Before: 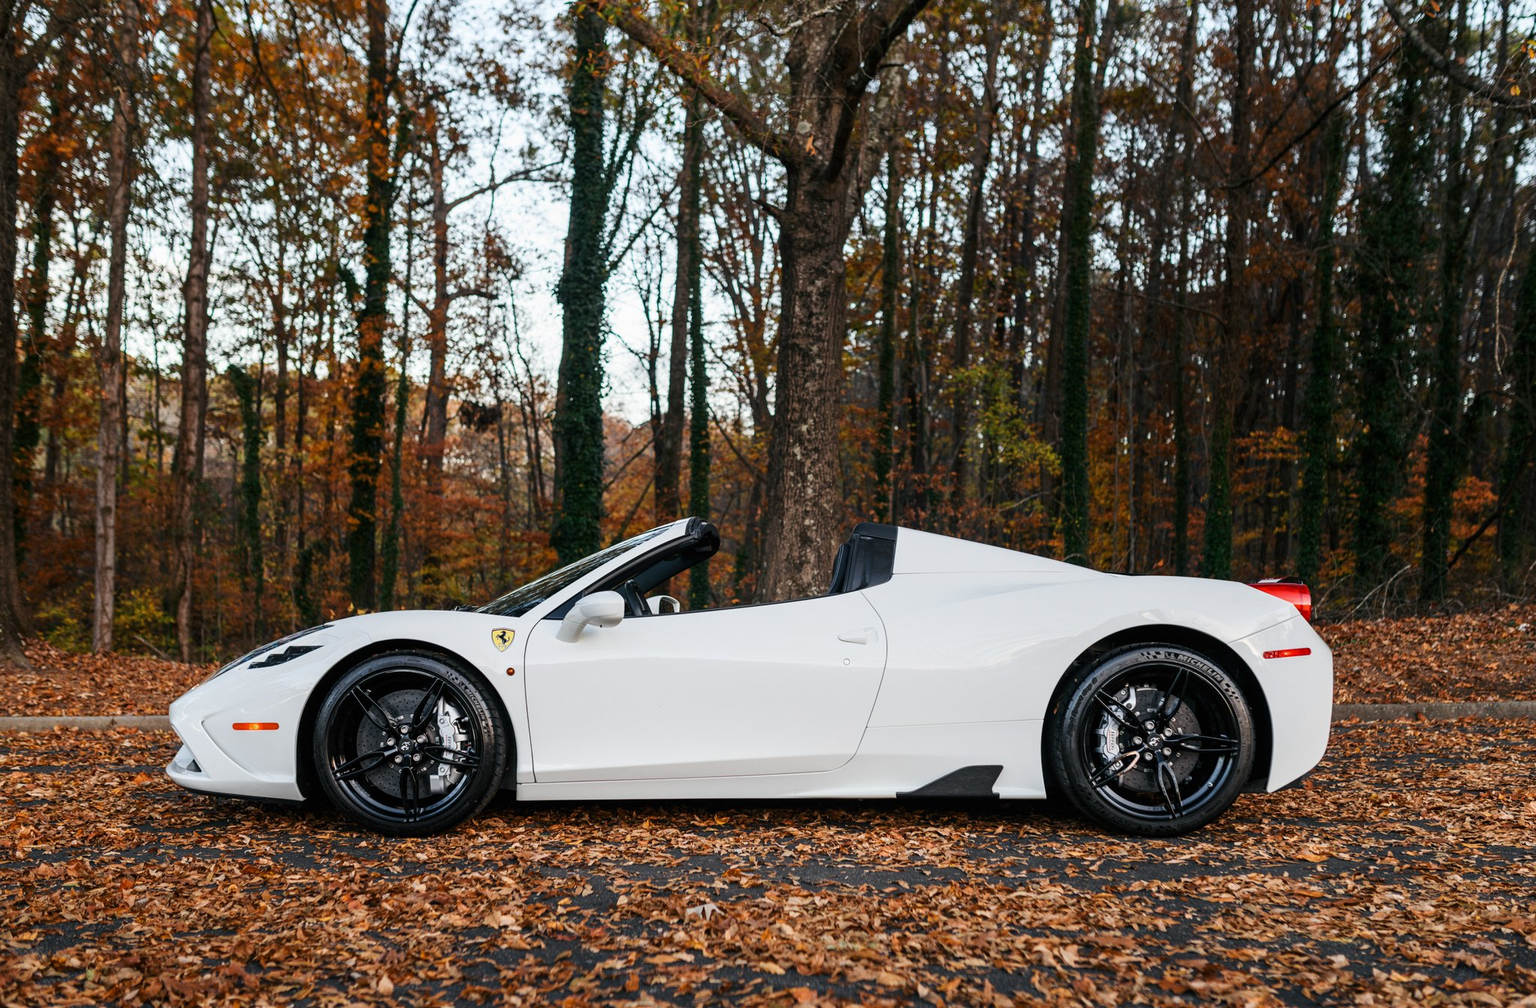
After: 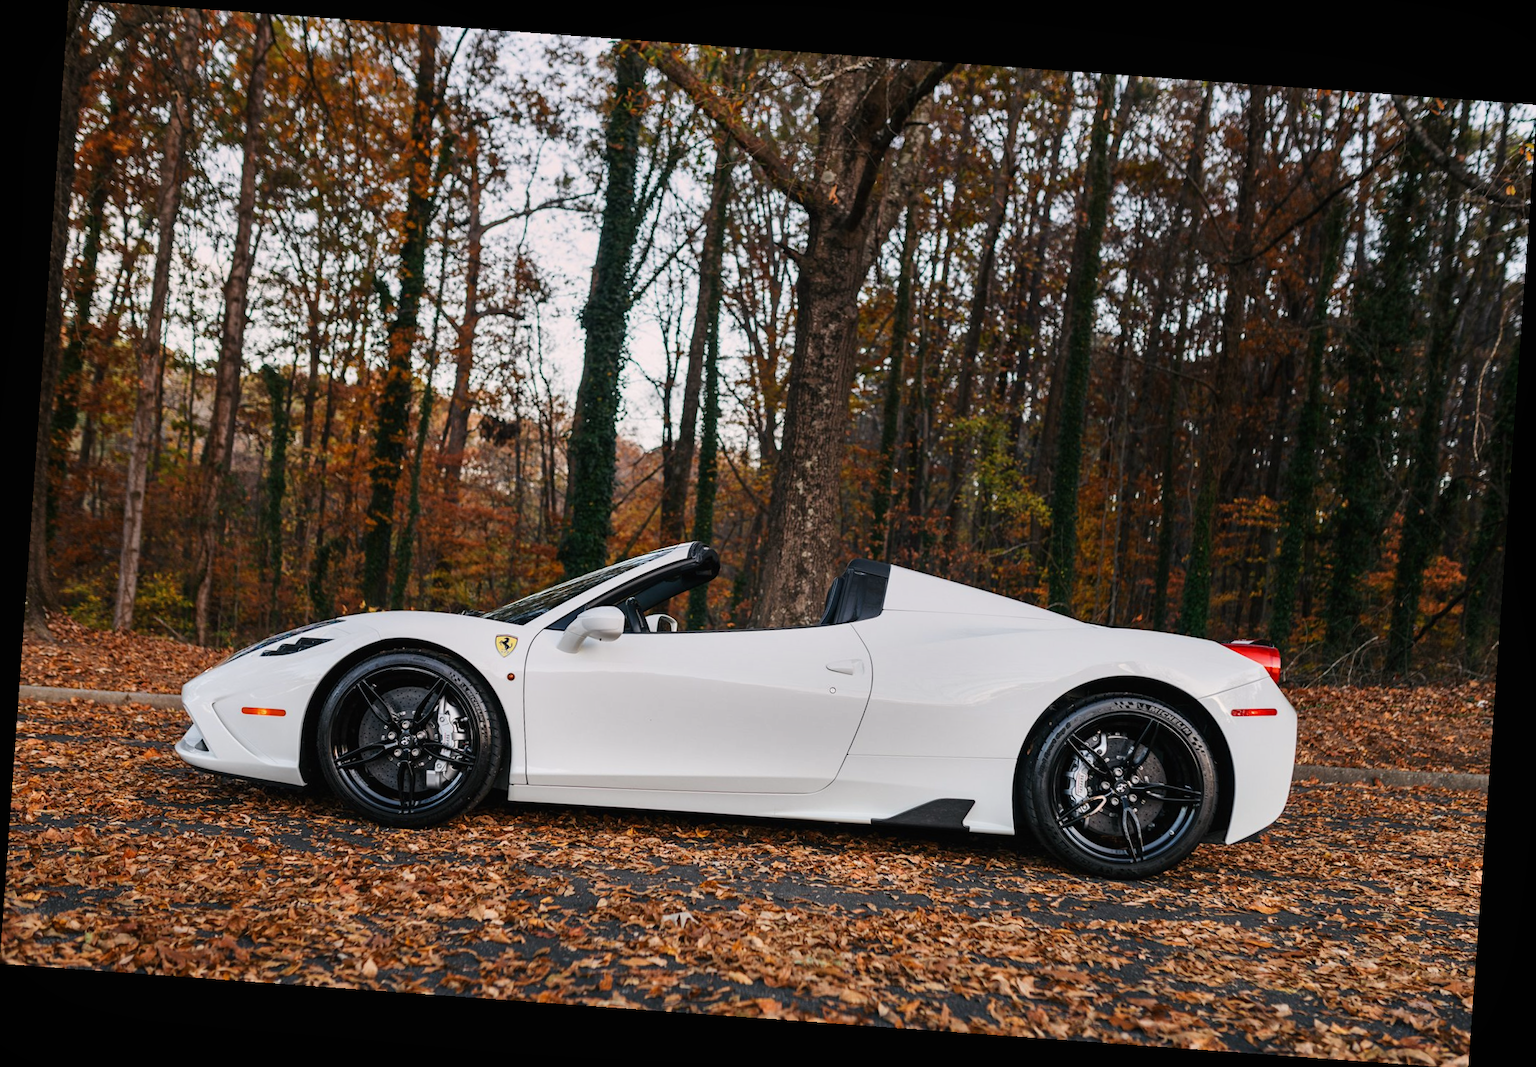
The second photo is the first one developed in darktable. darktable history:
rotate and perspective: rotation 4.1°, automatic cropping off
graduated density: density 0.38 EV, hardness 21%, rotation -6.11°, saturation 32%
local contrast: mode bilateral grid, contrast 100, coarseness 100, detail 91%, midtone range 0.2
shadows and highlights: shadows 19.13, highlights -83.41, soften with gaussian
